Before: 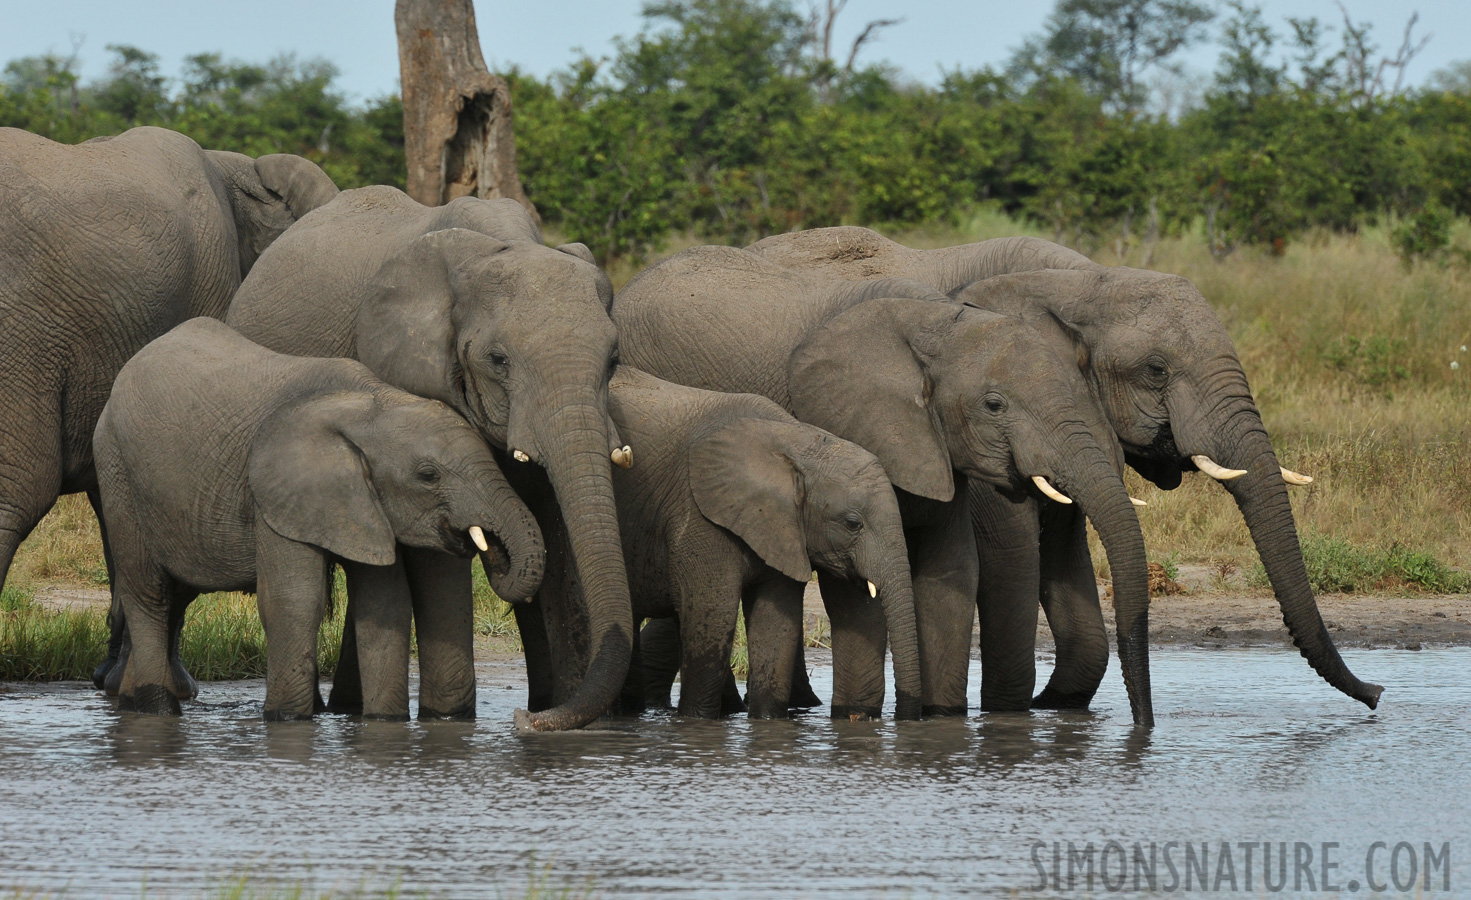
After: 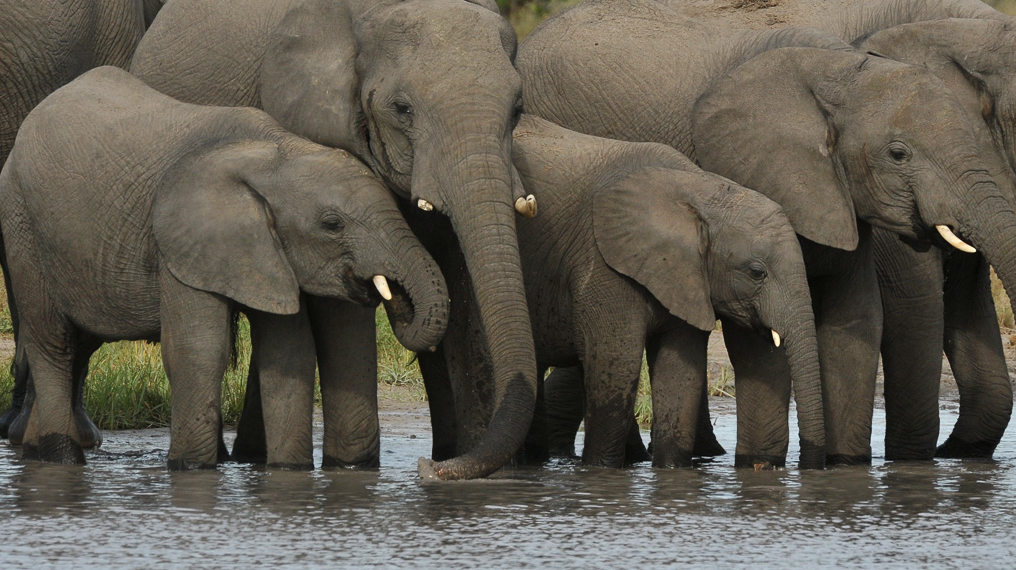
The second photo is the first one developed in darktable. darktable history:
crop: left 6.53%, top 27.921%, right 24.388%, bottom 8.663%
